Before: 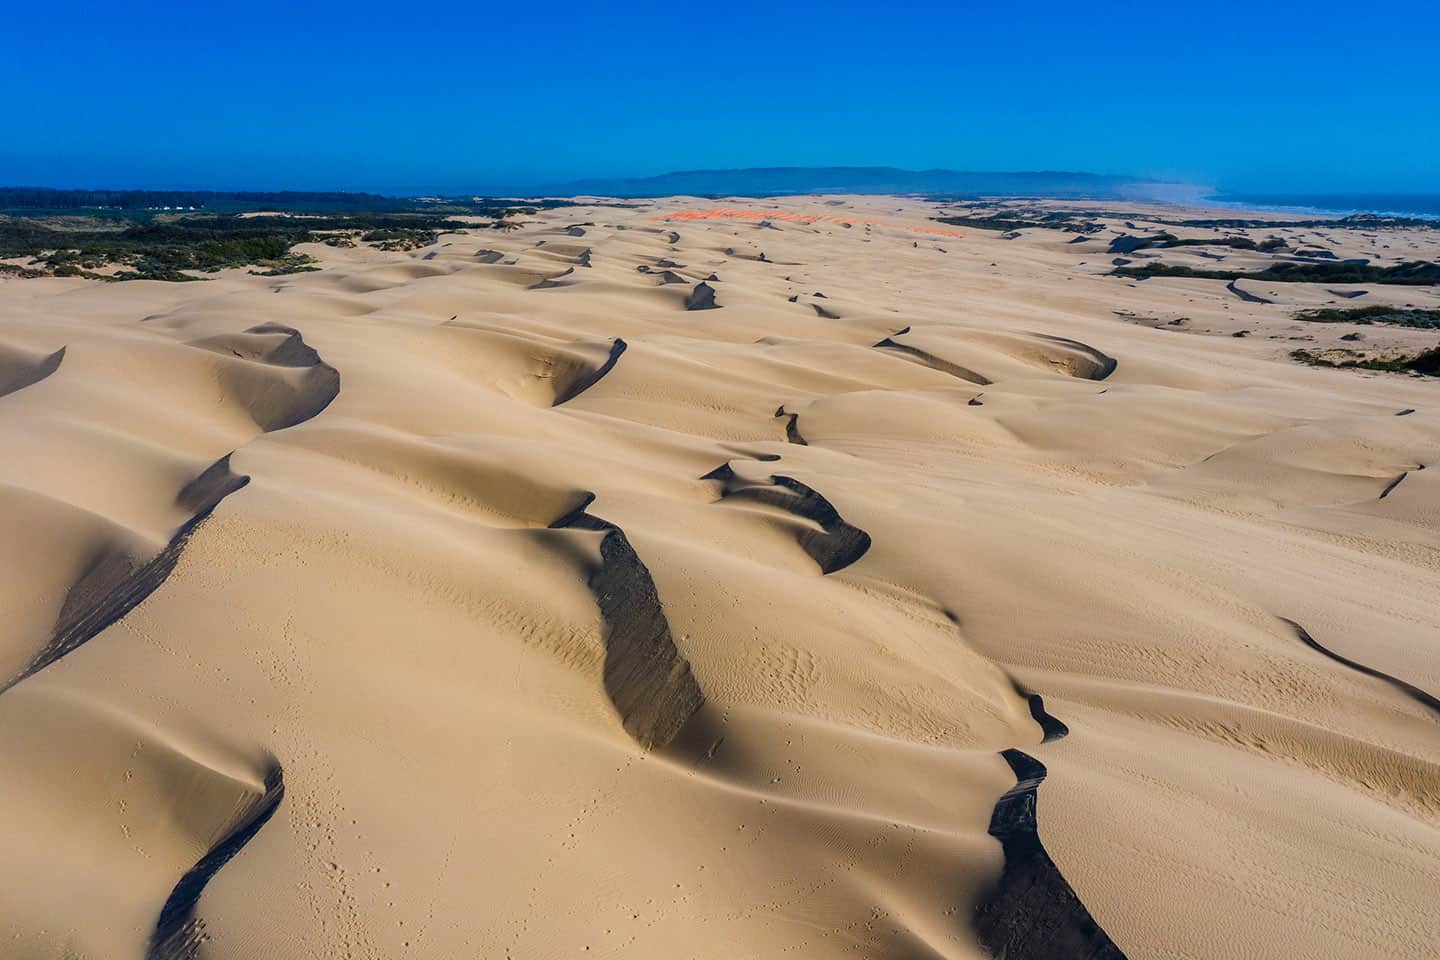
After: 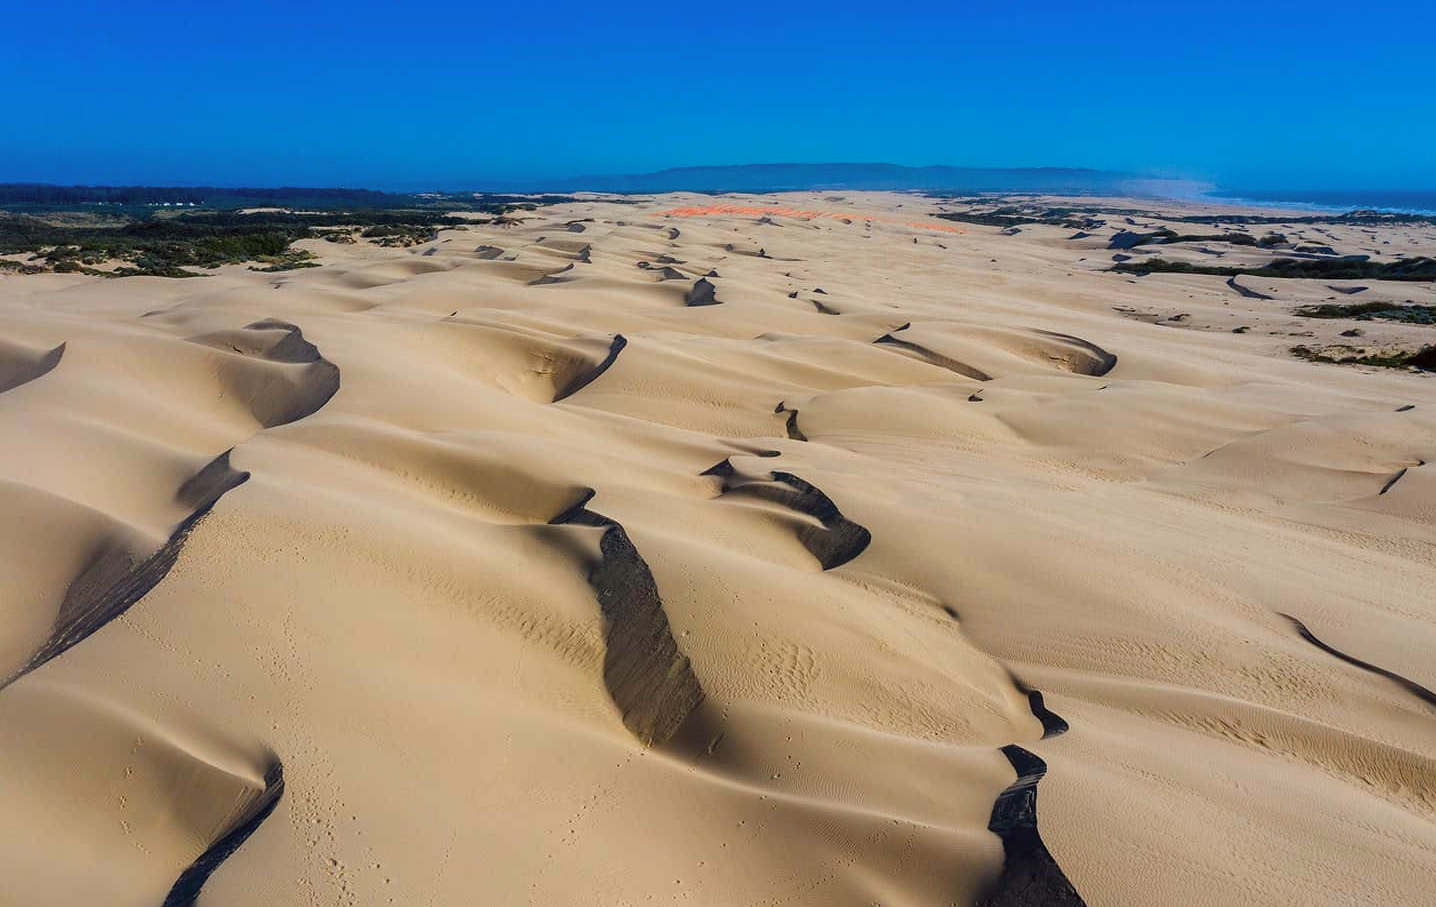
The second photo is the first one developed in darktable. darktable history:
color correction: highlights a* -2.73, highlights b* -2.09, shadows a* 2.41, shadows b* 2.73
crop: top 0.448%, right 0.264%, bottom 5.045%
exposure: exposure -0.021 EV, compensate highlight preservation false
